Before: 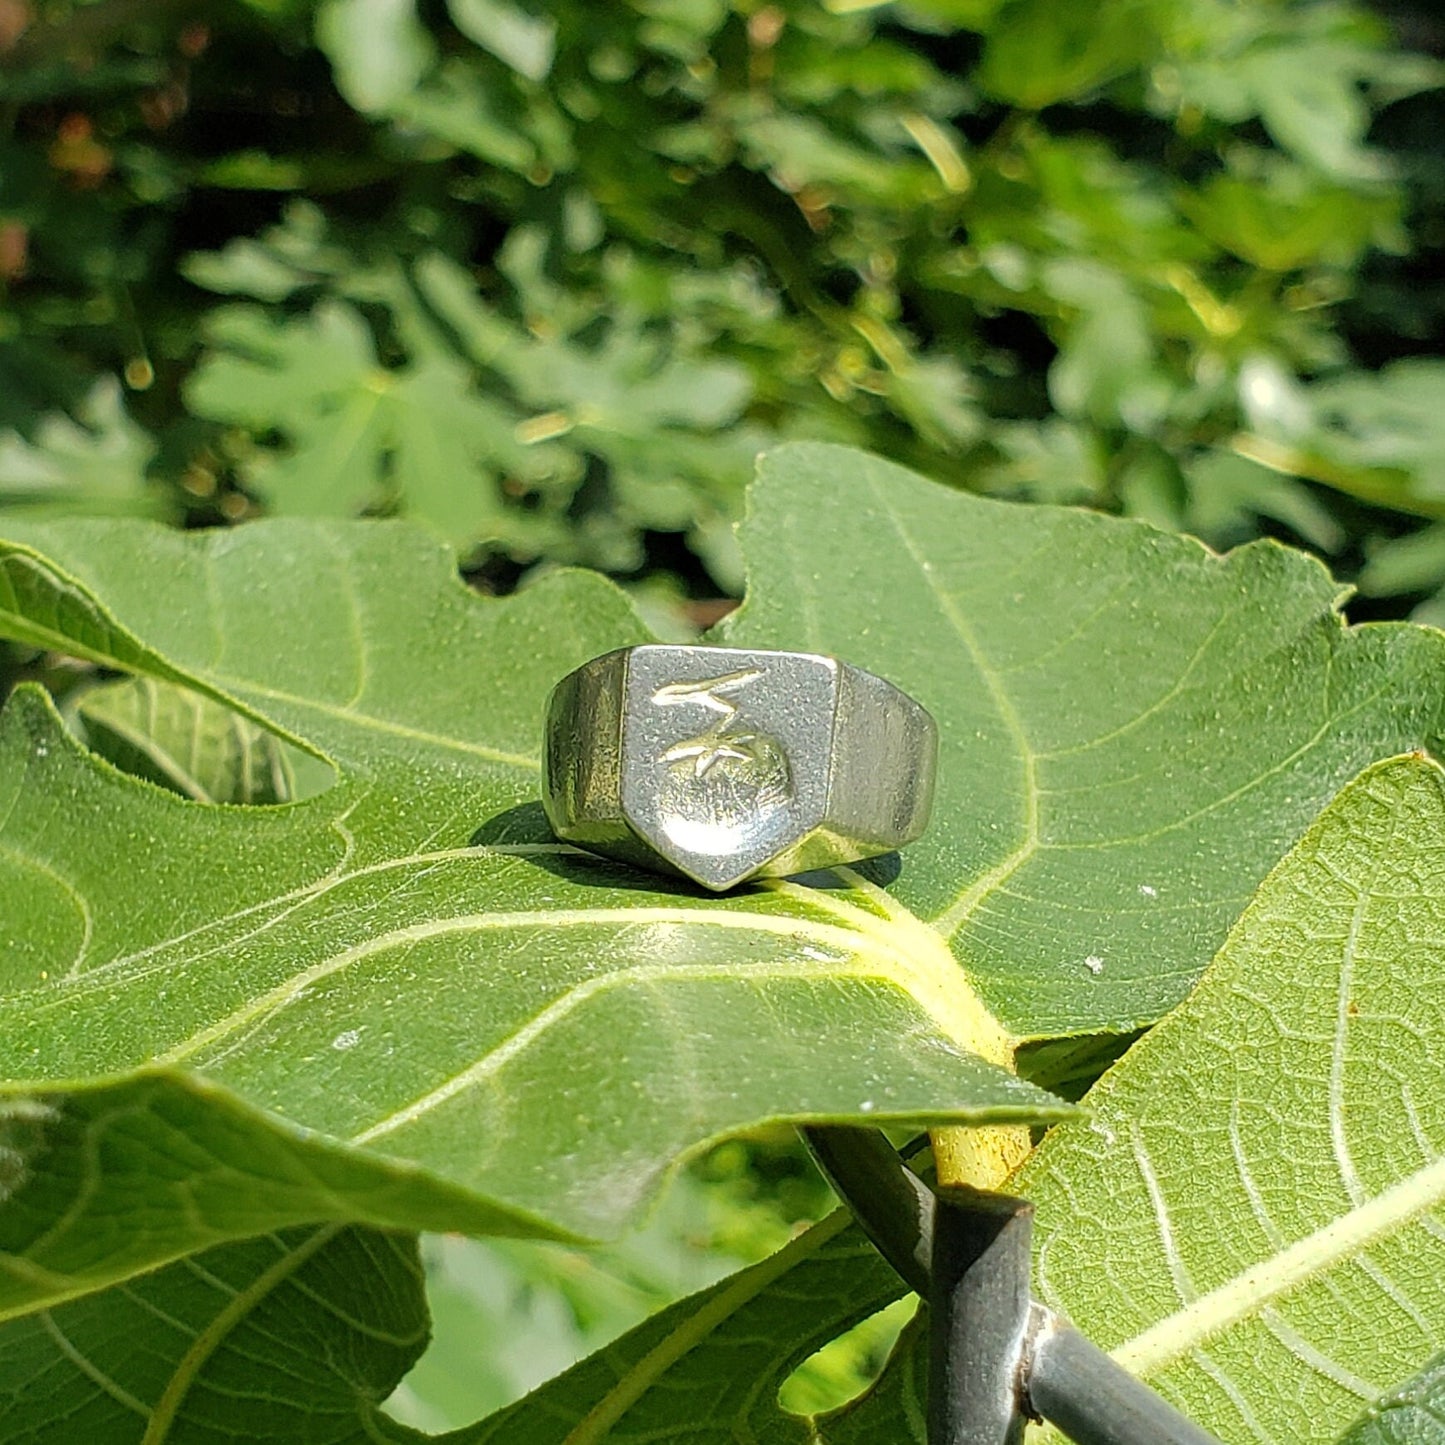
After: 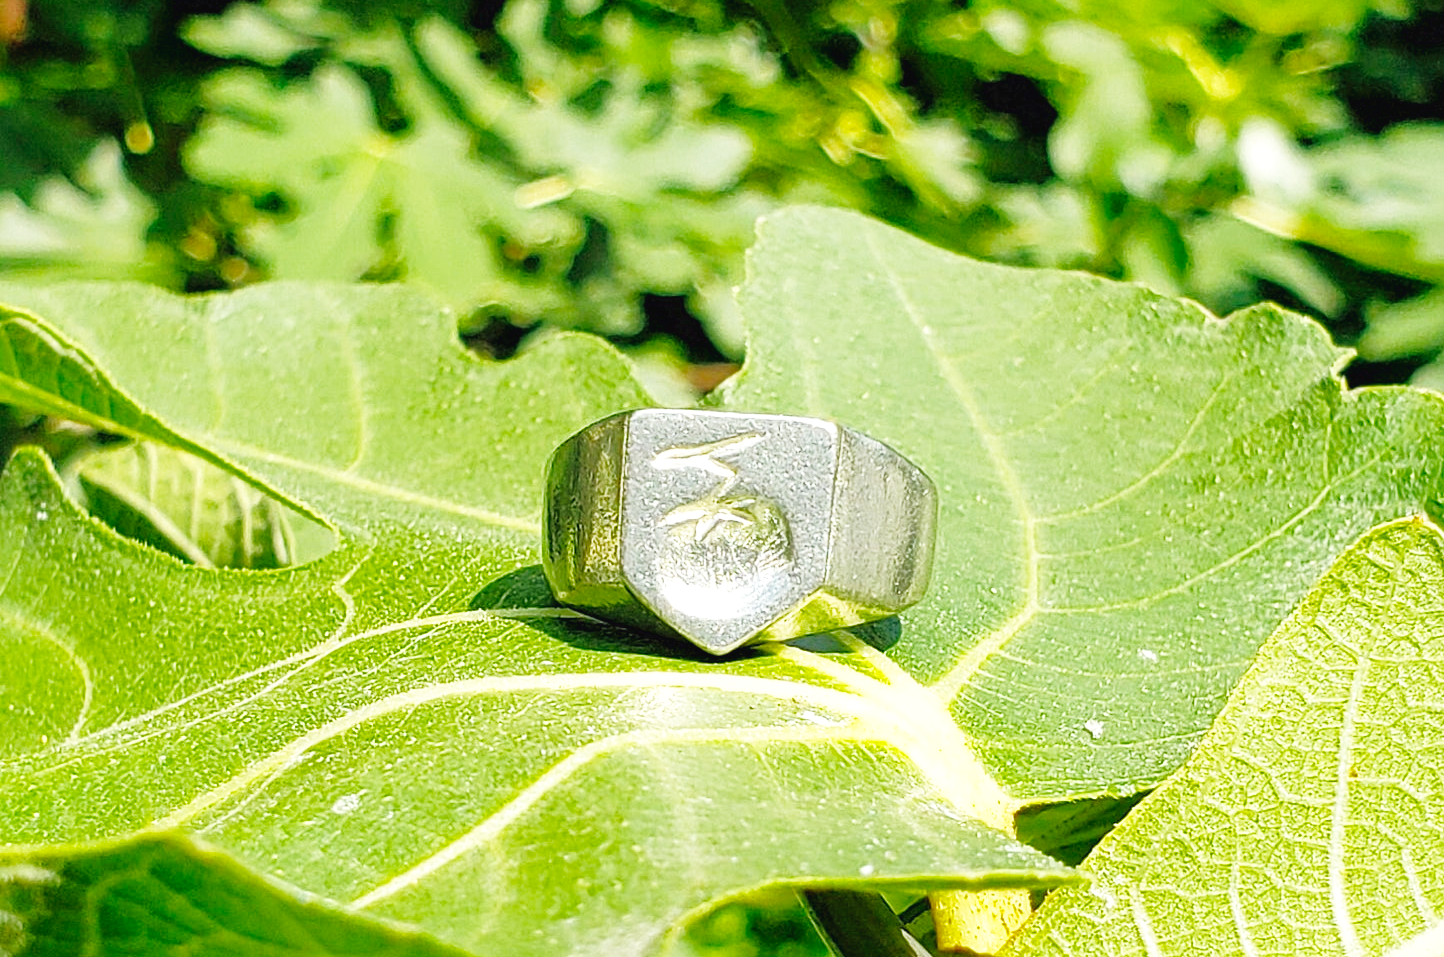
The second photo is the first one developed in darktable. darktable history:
crop: top 16.398%, bottom 16.743%
shadows and highlights: on, module defaults
base curve: curves: ch0 [(0, 0.003) (0.001, 0.002) (0.006, 0.004) (0.02, 0.022) (0.048, 0.086) (0.094, 0.234) (0.162, 0.431) (0.258, 0.629) (0.385, 0.8) (0.548, 0.918) (0.751, 0.988) (1, 1)], preserve colors none
